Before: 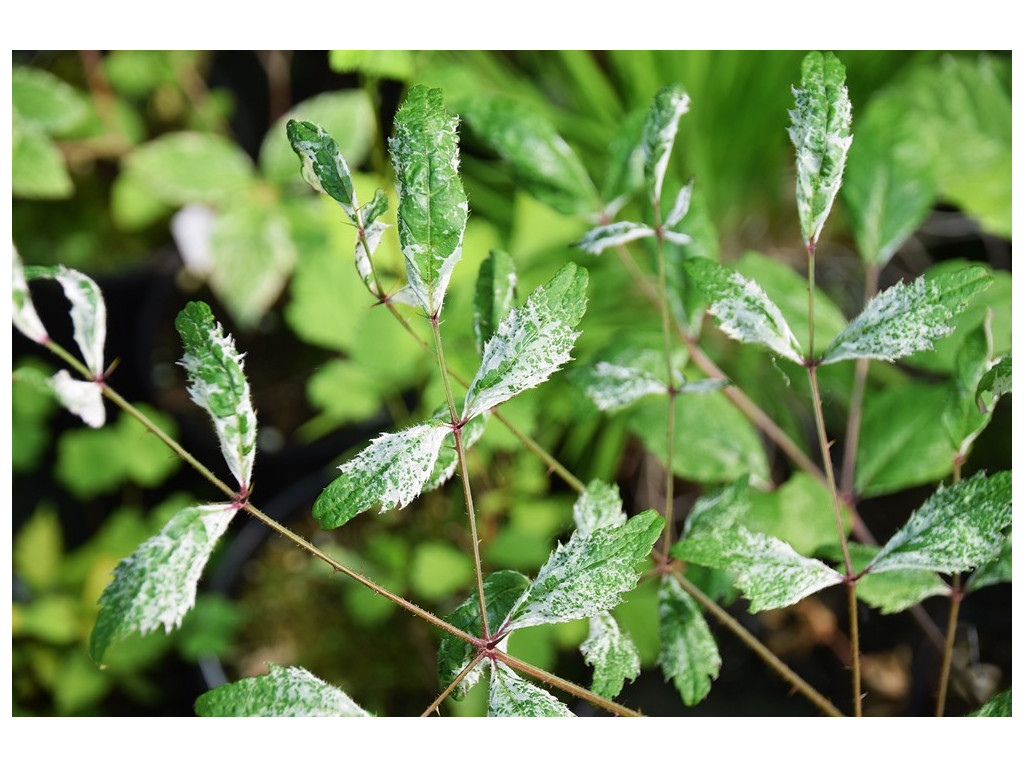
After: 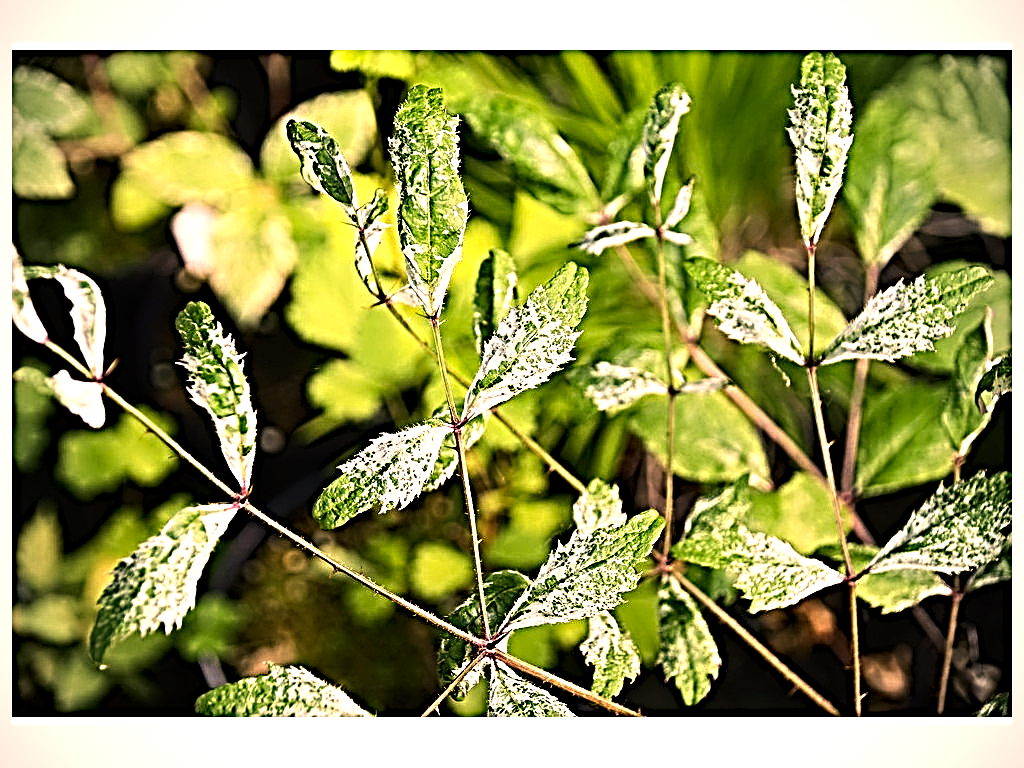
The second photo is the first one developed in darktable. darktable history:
sharpen: radius 4.001, amount 2
vignetting: on, module defaults
color correction: highlights a* 21.88, highlights b* 22.25
tone equalizer: -8 EV -0.75 EV, -7 EV -0.7 EV, -6 EV -0.6 EV, -5 EV -0.4 EV, -3 EV 0.4 EV, -2 EV 0.6 EV, -1 EV 0.7 EV, +0 EV 0.75 EV, edges refinement/feathering 500, mask exposure compensation -1.57 EV, preserve details no
